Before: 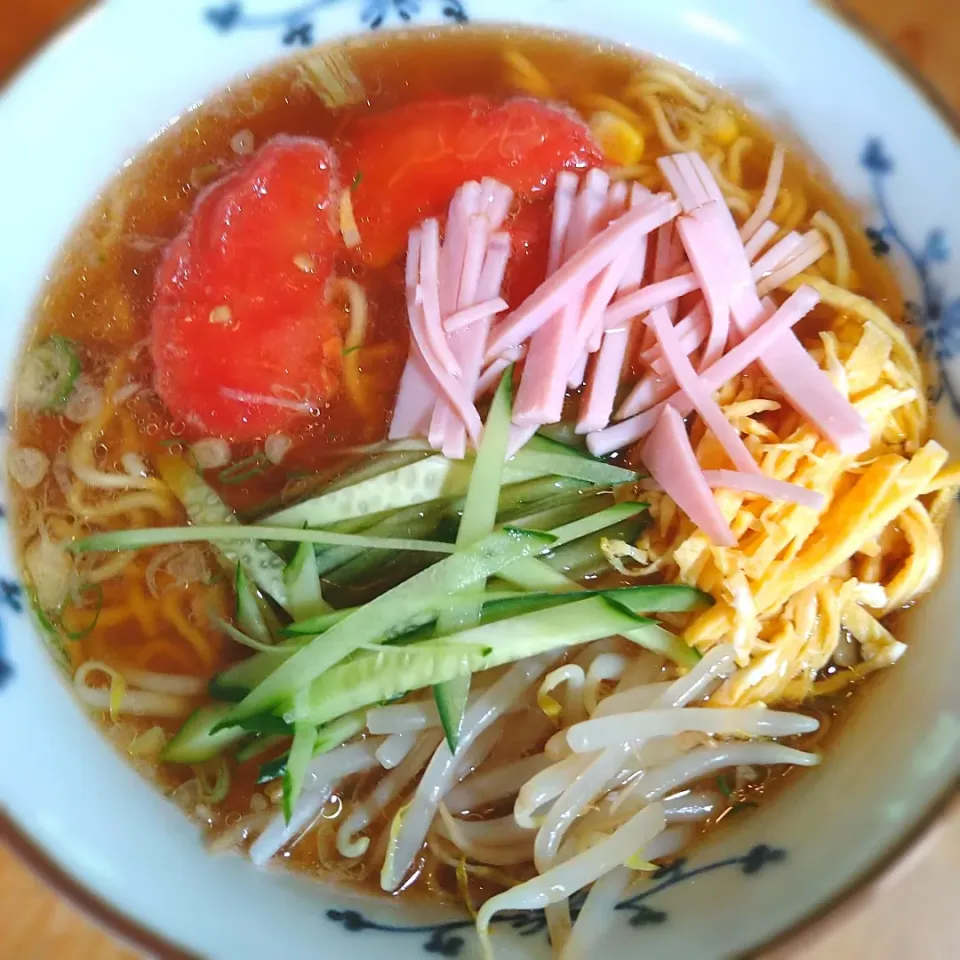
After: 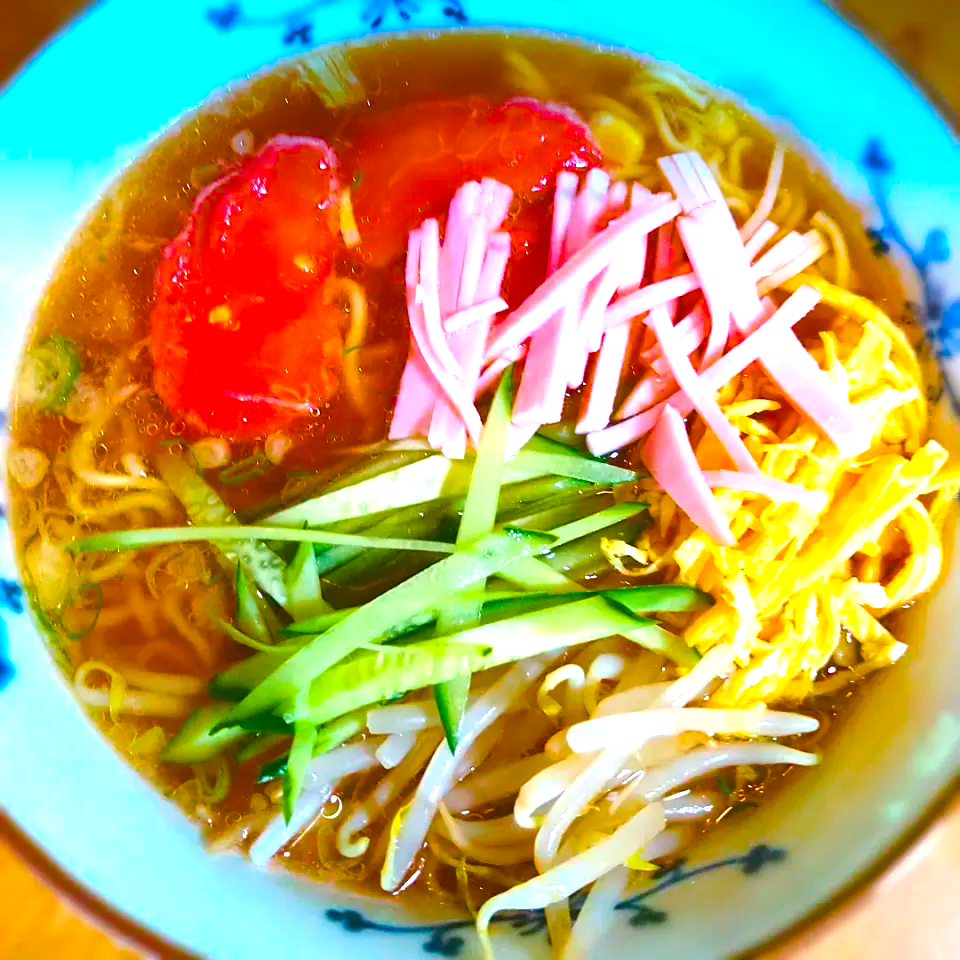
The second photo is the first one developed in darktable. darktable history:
graduated density: density 2.02 EV, hardness 44%, rotation 0.374°, offset 8.21, hue 208.8°, saturation 97%
white balance: red 1.009, blue 1.027
color balance rgb: linear chroma grading › global chroma 25%, perceptual saturation grading › global saturation 40%, perceptual saturation grading › highlights -50%, perceptual saturation grading › shadows 30%, perceptual brilliance grading › global brilliance 25%, global vibrance 60%
